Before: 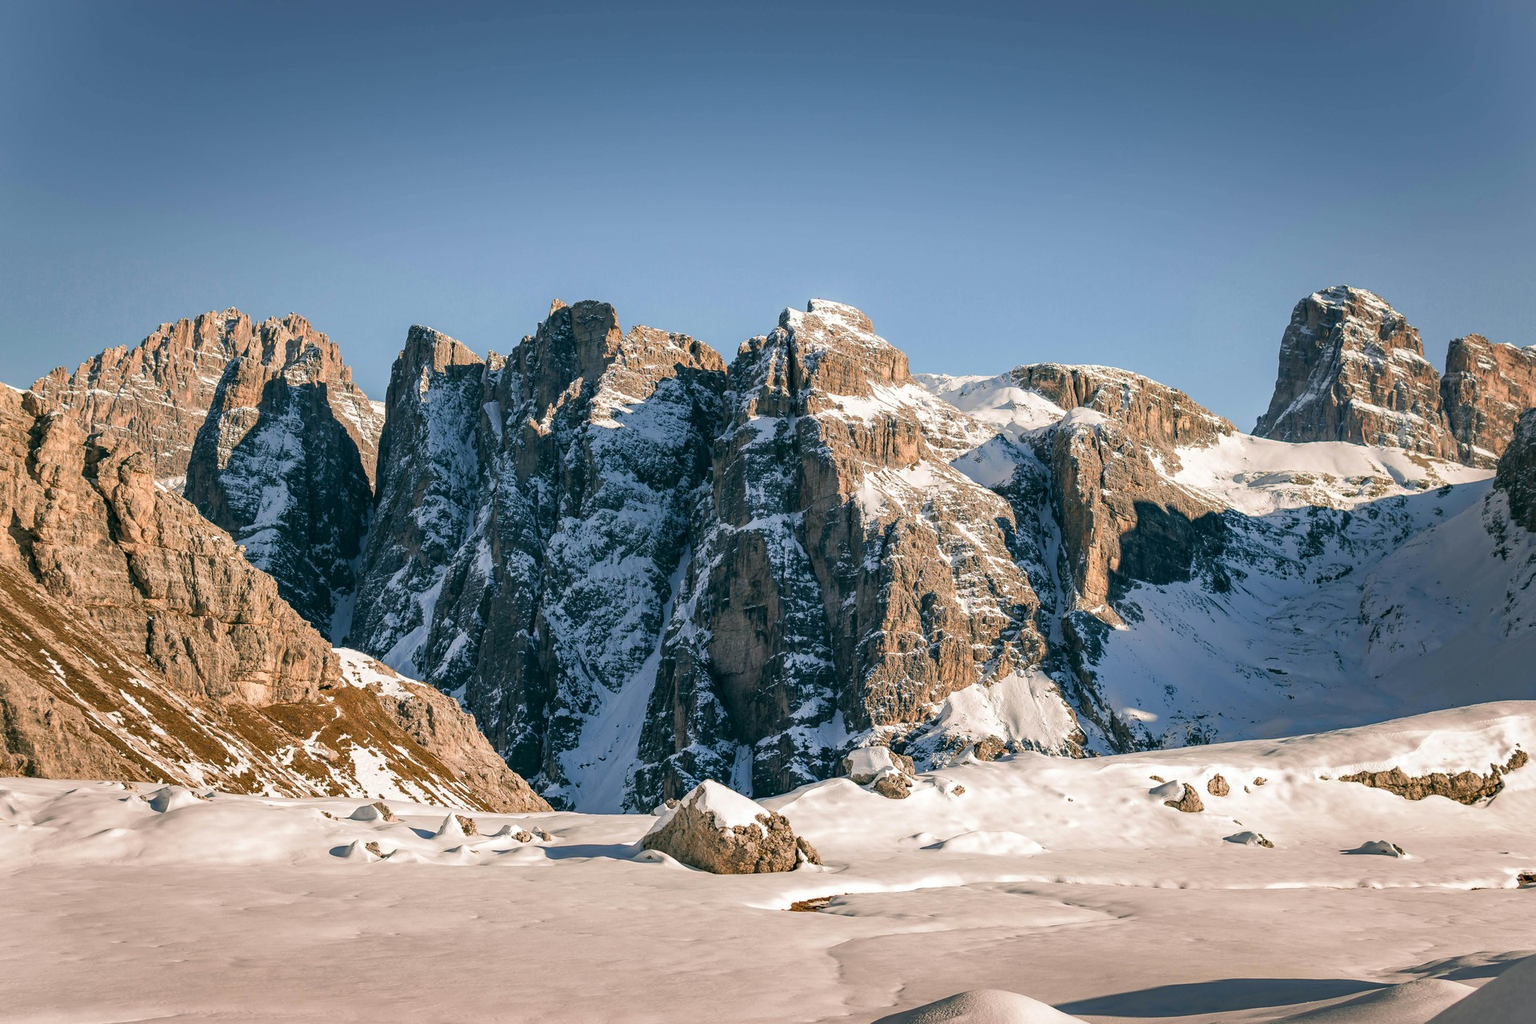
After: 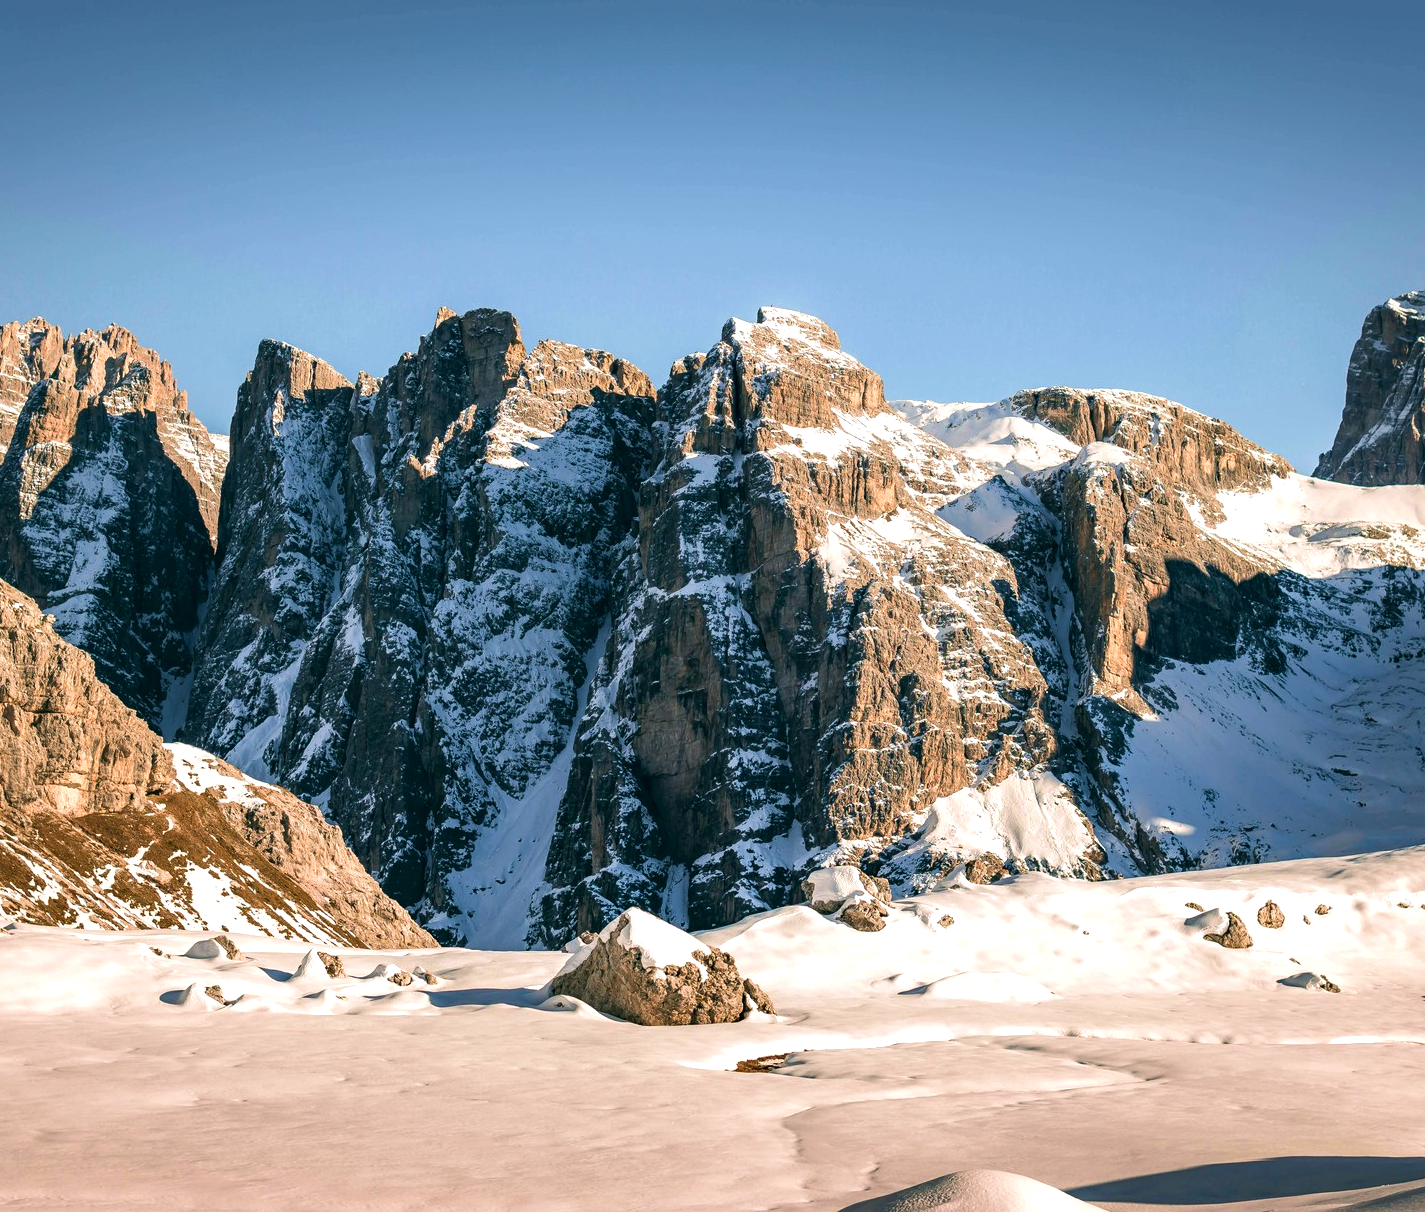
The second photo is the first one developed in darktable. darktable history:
crop and rotate: left 13.15%, top 5.251%, right 12.609%
velvia: on, module defaults
tone equalizer: -8 EV -0.417 EV, -7 EV -0.389 EV, -6 EV -0.333 EV, -5 EV -0.222 EV, -3 EV 0.222 EV, -2 EV 0.333 EV, -1 EV 0.389 EV, +0 EV 0.417 EV, edges refinement/feathering 500, mask exposure compensation -1.57 EV, preserve details no
